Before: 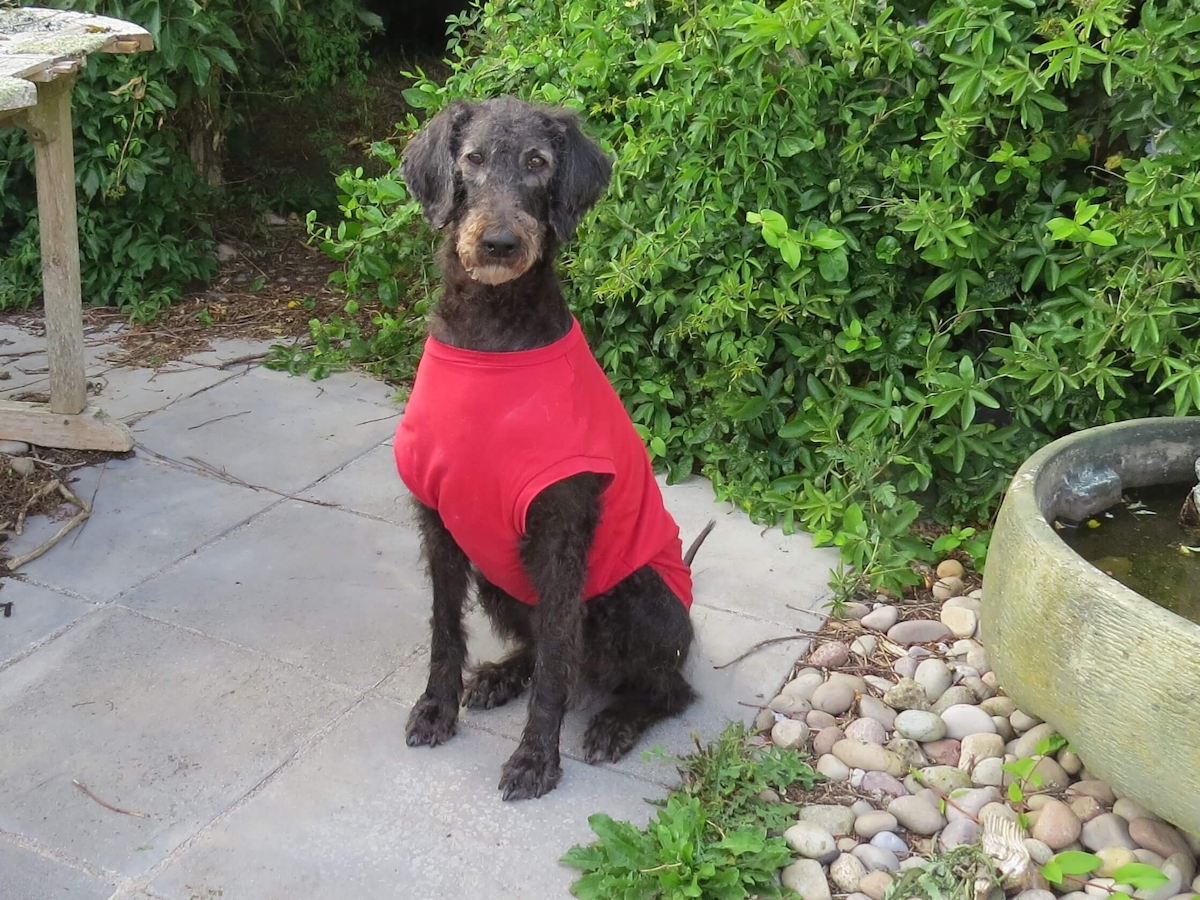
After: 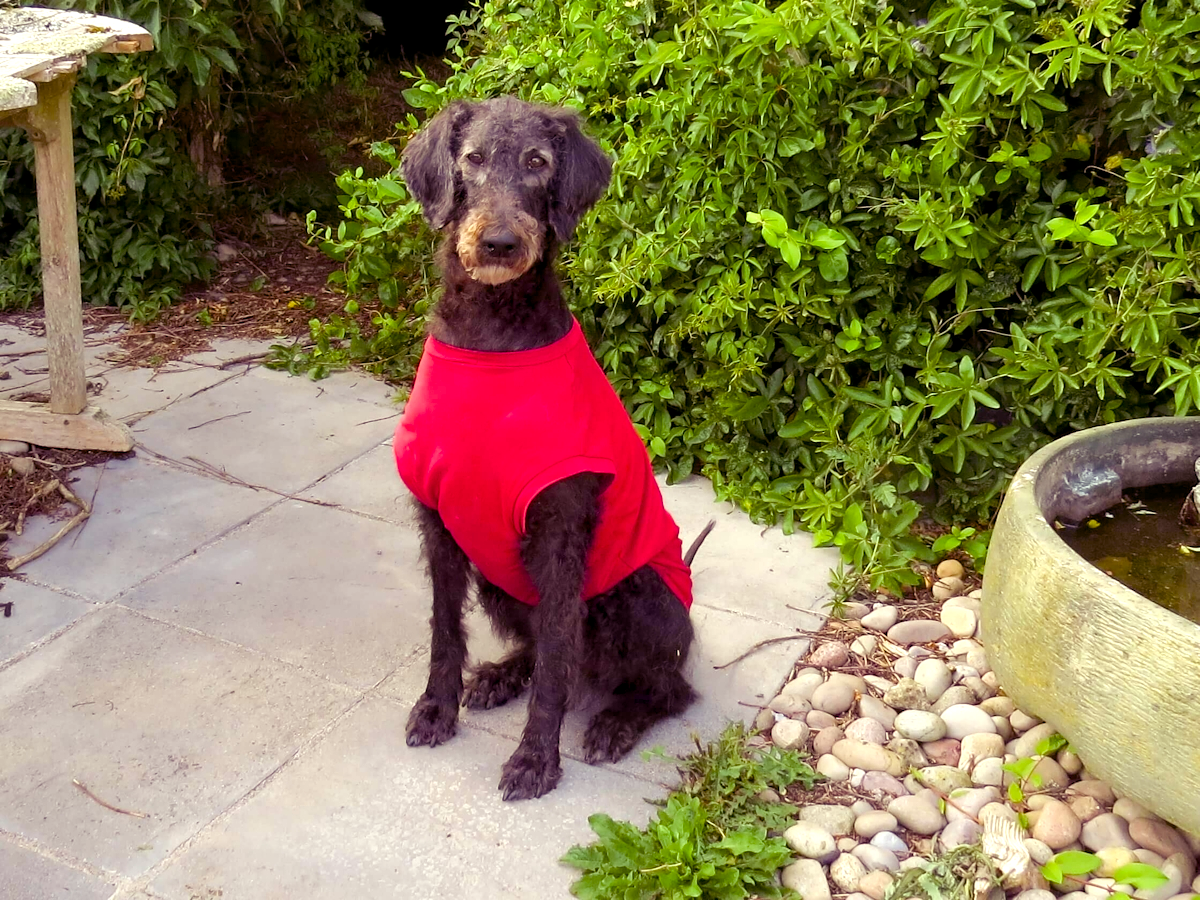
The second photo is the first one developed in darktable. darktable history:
contrast brightness saturation: saturation -0.04
color balance rgb: shadows lift › luminance -21.66%, shadows lift › chroma 8.98%, shadows lift › hue 283.37°, power › chroma 1.55%, power › hue 25.59°, highlights gain › luminance 6.08%, highlights gain › chroma 2.55%, highlights gain › hue 90°, global offset › luminance -0.87%, perceptual saturation grading › global saturation 27.49%, perceptual saturation grading › highlights -28.39%, perceptual saturation grading › mid-tones 15.22%, perceptual saturation grading › shadows 33.98%, perceptual brilliance grading › highlights 10%, perceptual brilliance grading › mid-tones 5%
